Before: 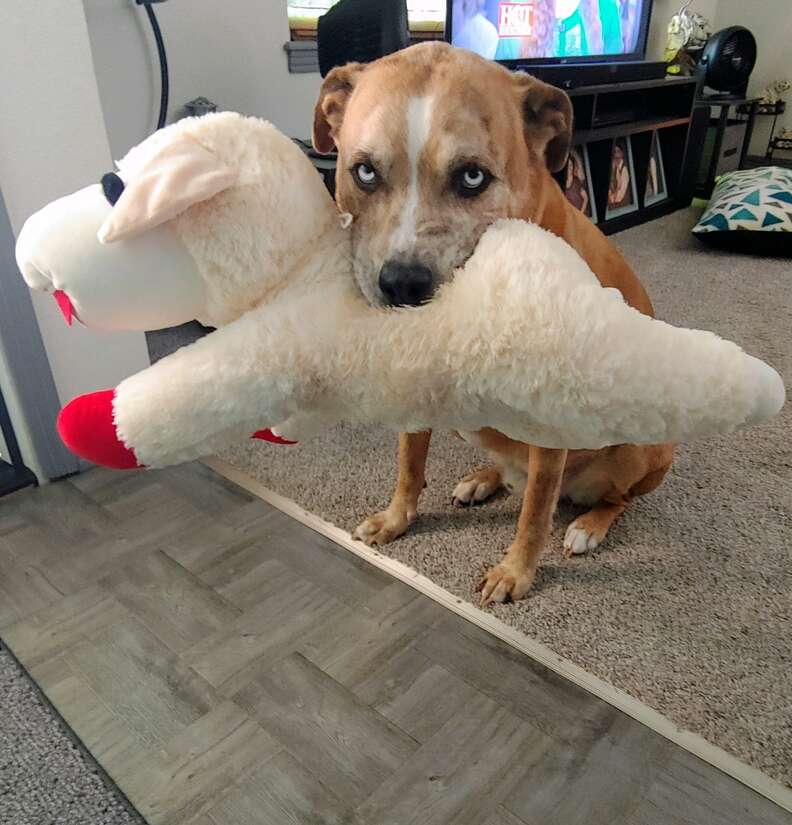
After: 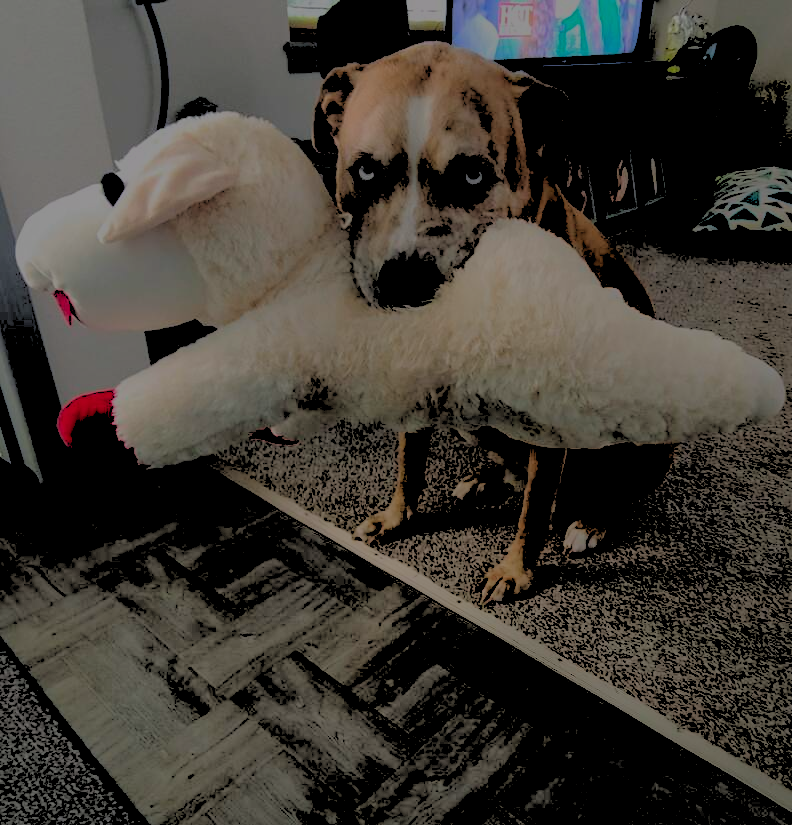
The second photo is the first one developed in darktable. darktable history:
contrast brightness saturation: saturation 0.18
shadows and highlights: on, module defaults
rgb levels: levels [[0.027, 0.429, 0.996], [0, 0.5, 1], [0, 0.5, 1]]
exposure: exposure -2.446 EV, compensate highlight preservation false
